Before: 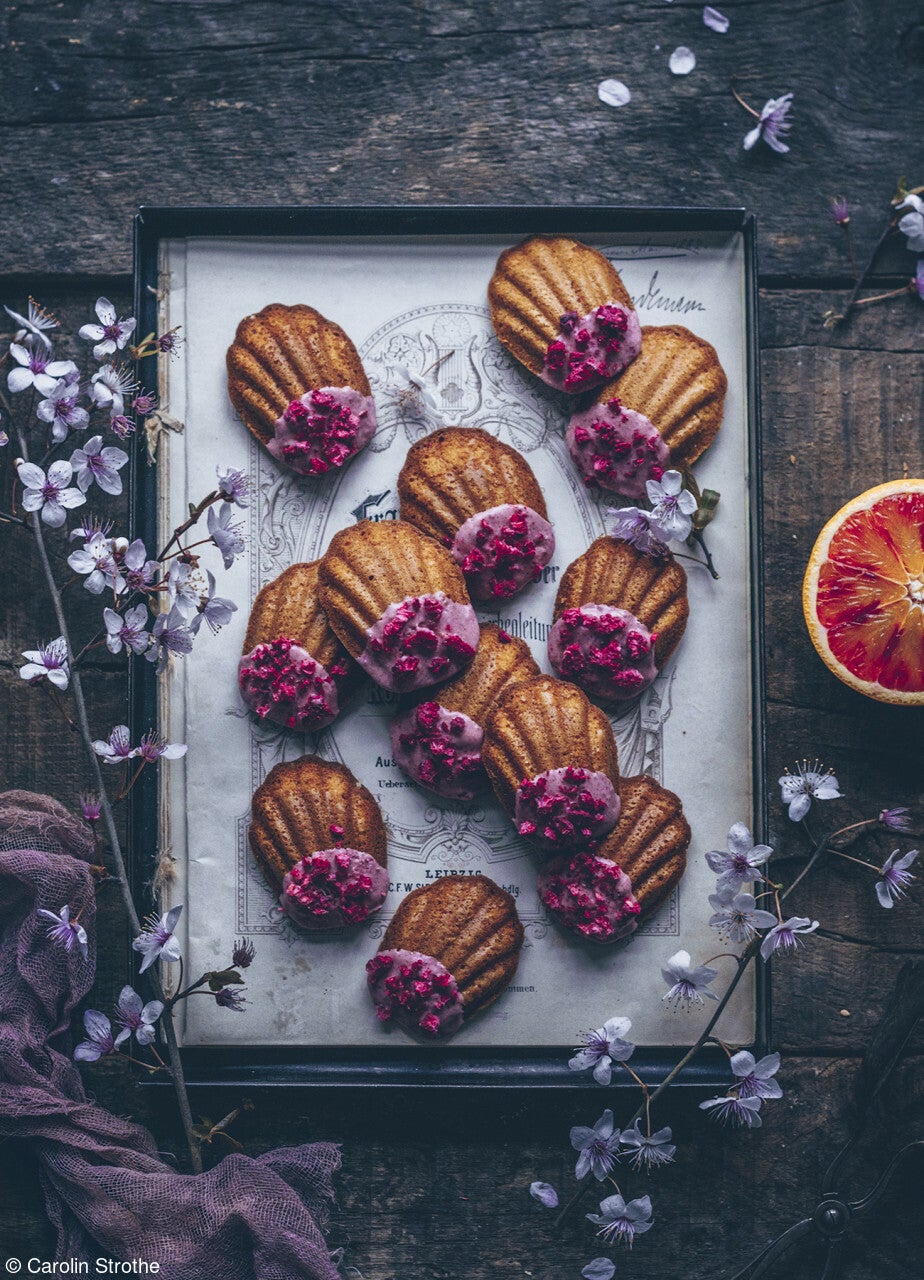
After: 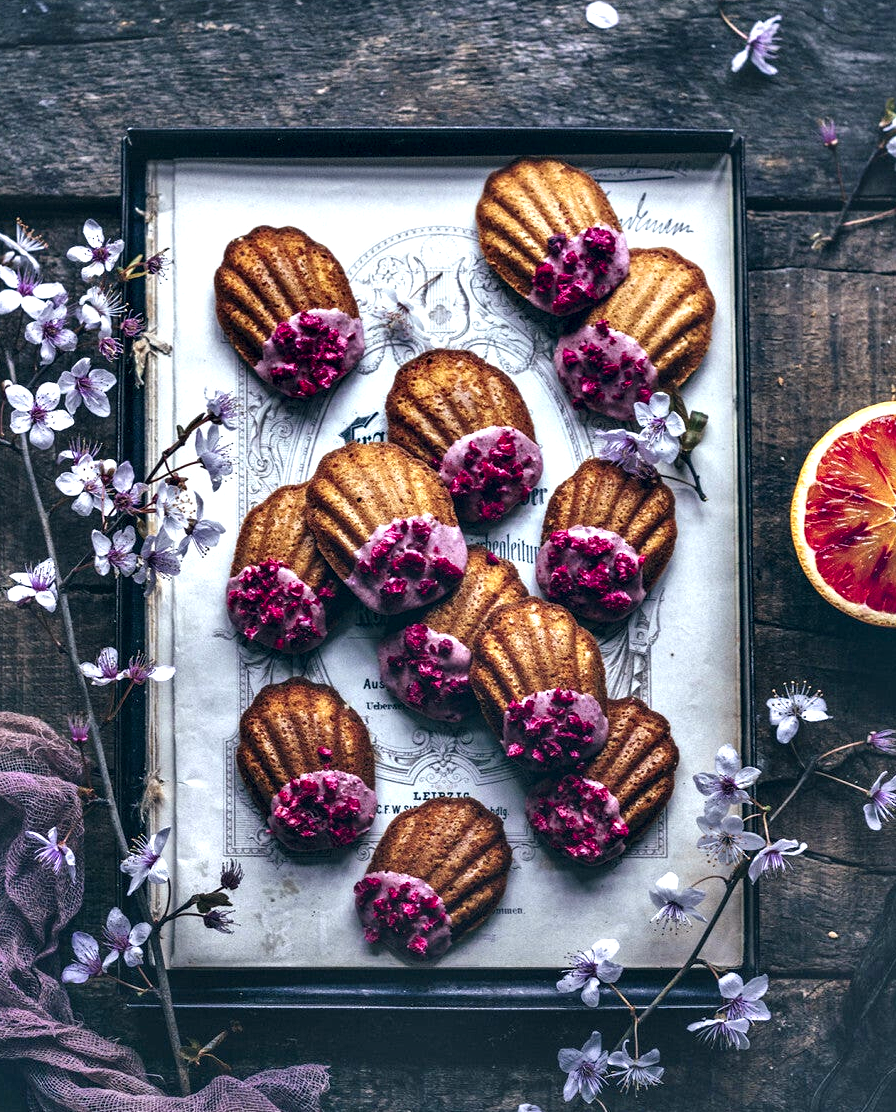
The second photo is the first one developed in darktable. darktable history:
exposure: exposure 0.298 EV, compensate exposure bias true, compensate highlight preservation false
shadows and highlights: low approximation 0.01, soften with gaussian
crop: left 1.347%, top 6.113%, right 1.627%, bottom 6.939%
contrast equalizer: octaves 7, y [[0.6 ×6], [0.55 ×6], [0 ×6], [0 ×6], [0 ×6]]
